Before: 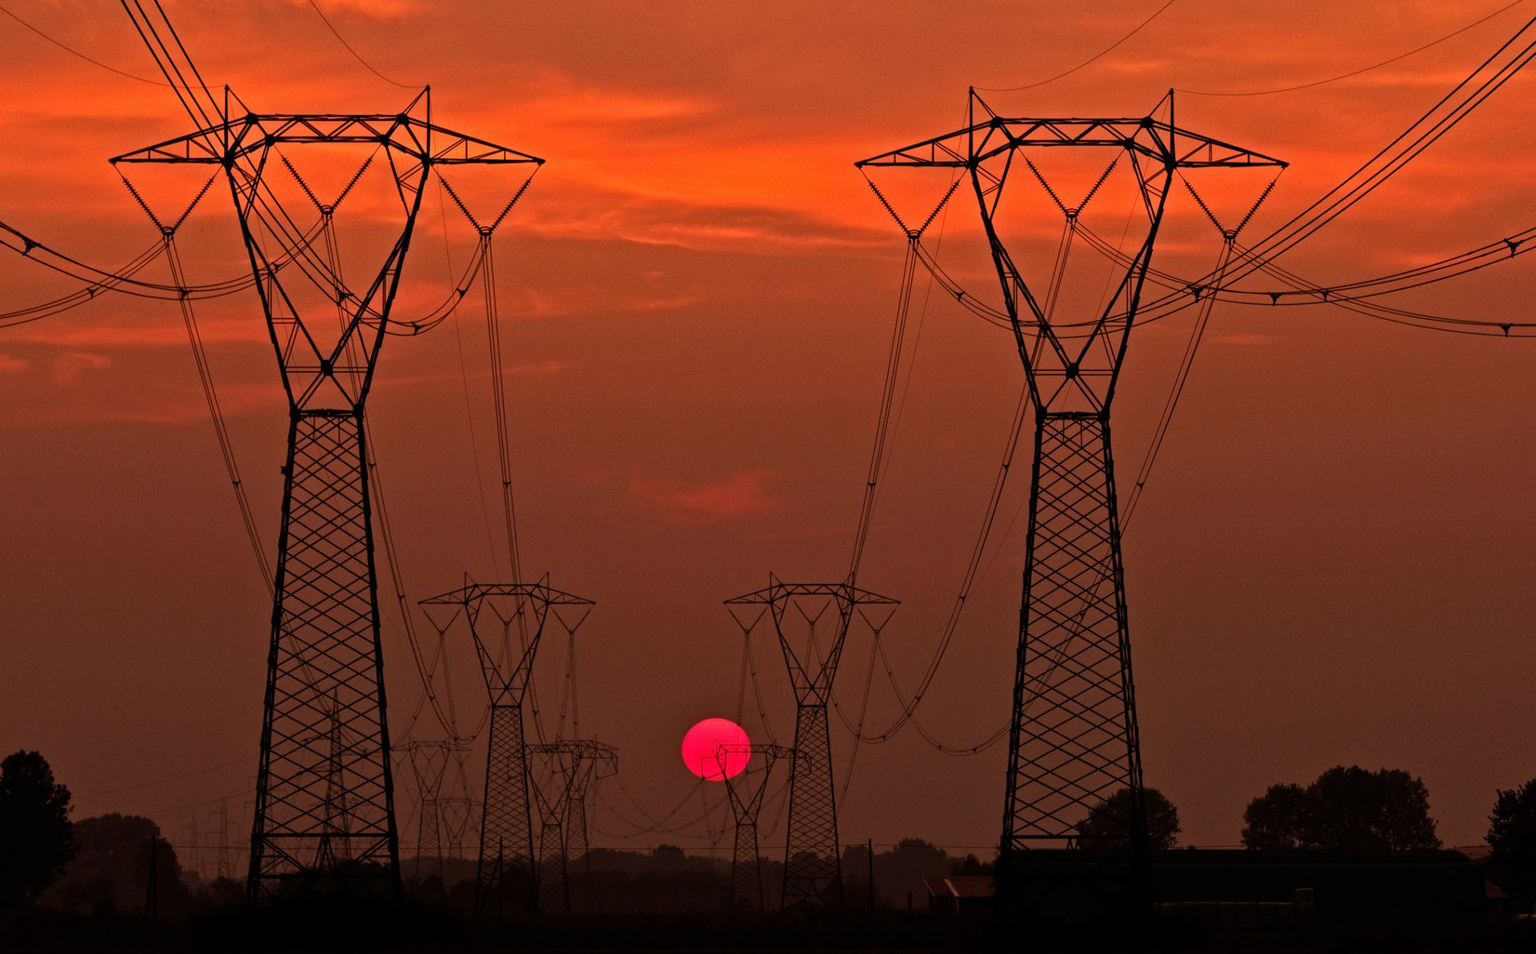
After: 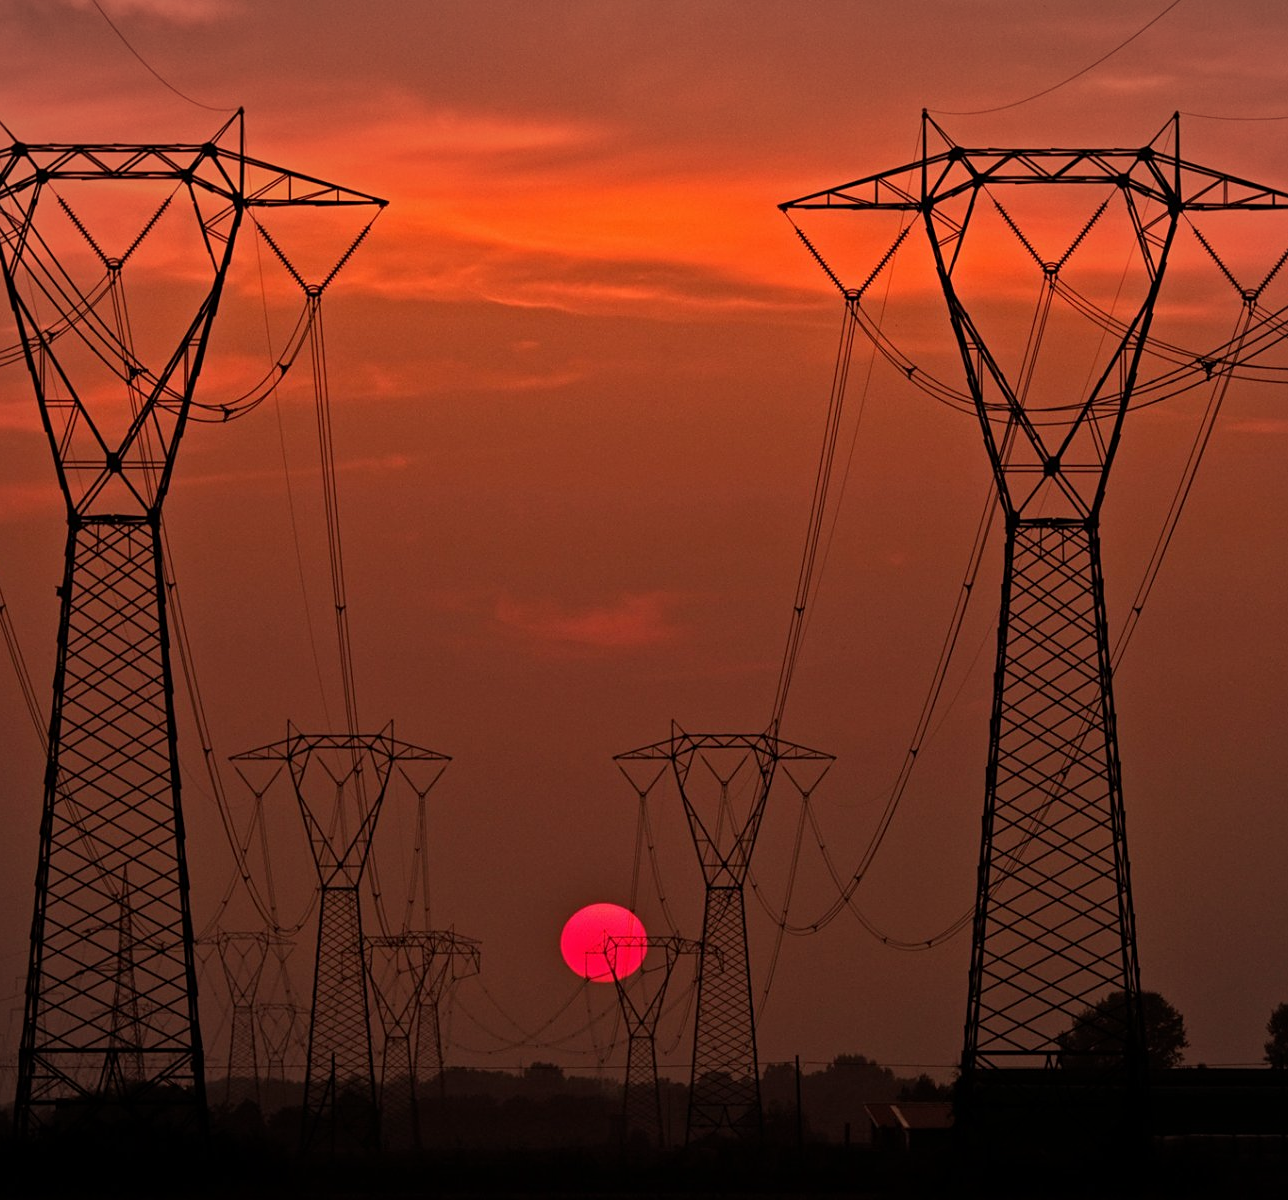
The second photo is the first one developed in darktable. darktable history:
sharpen: amount 0.202
vignetting: fall-off start 97.64%, fall-off radius 100.89%, width/height ratio 1.36
crop: left 15.374%, right 17.912%
